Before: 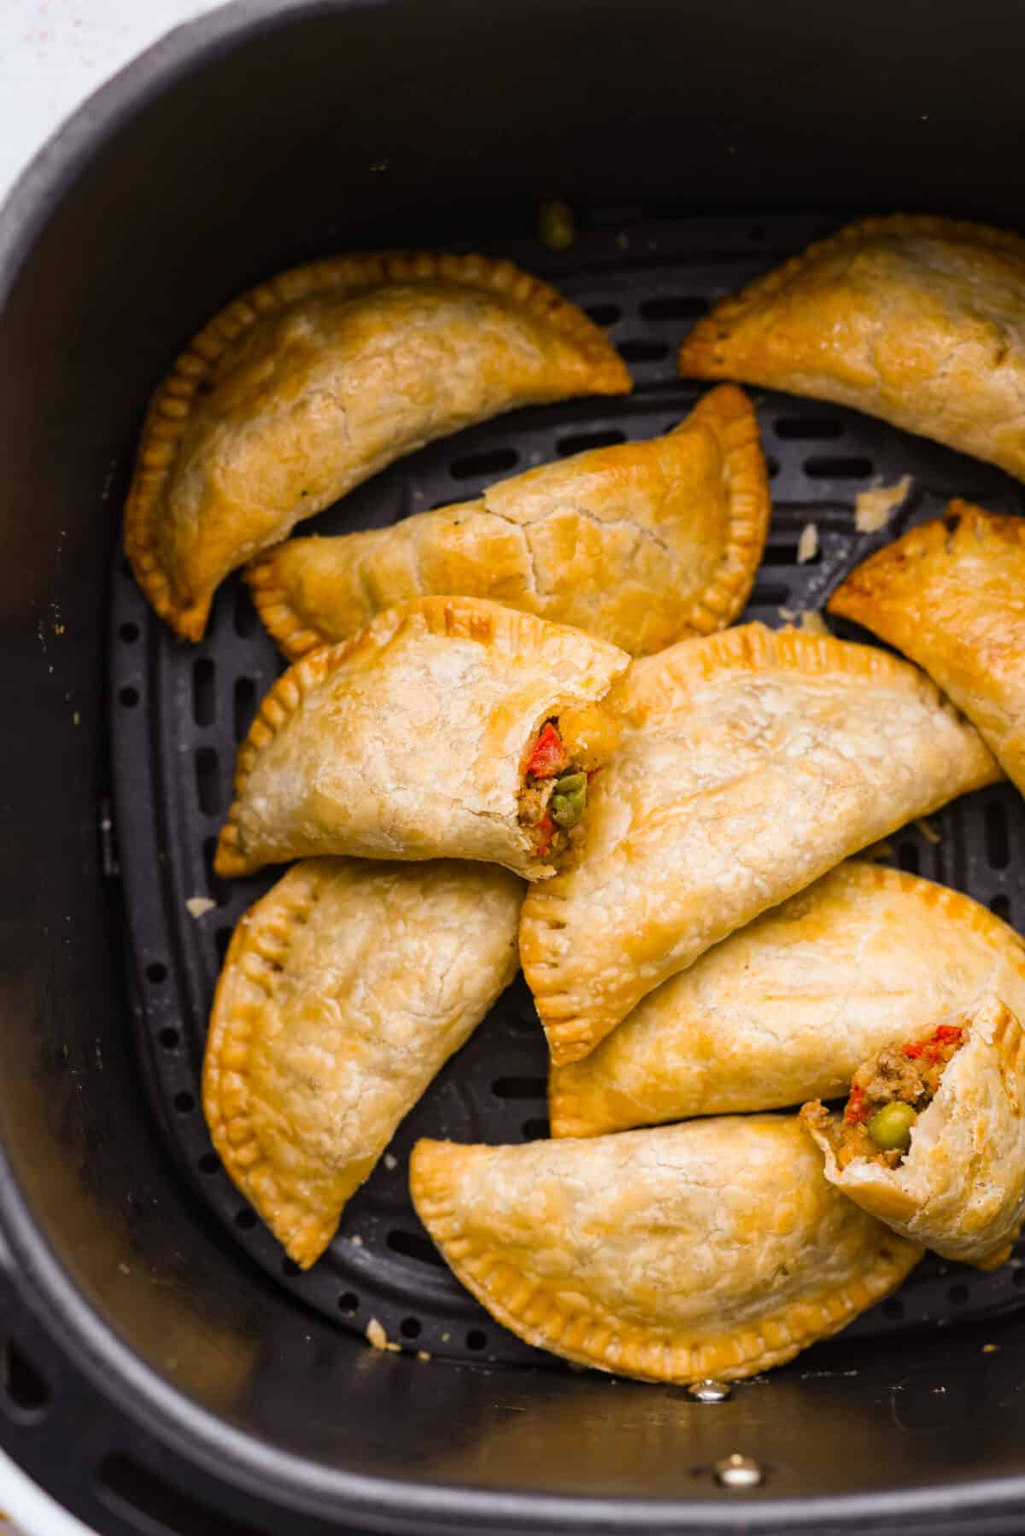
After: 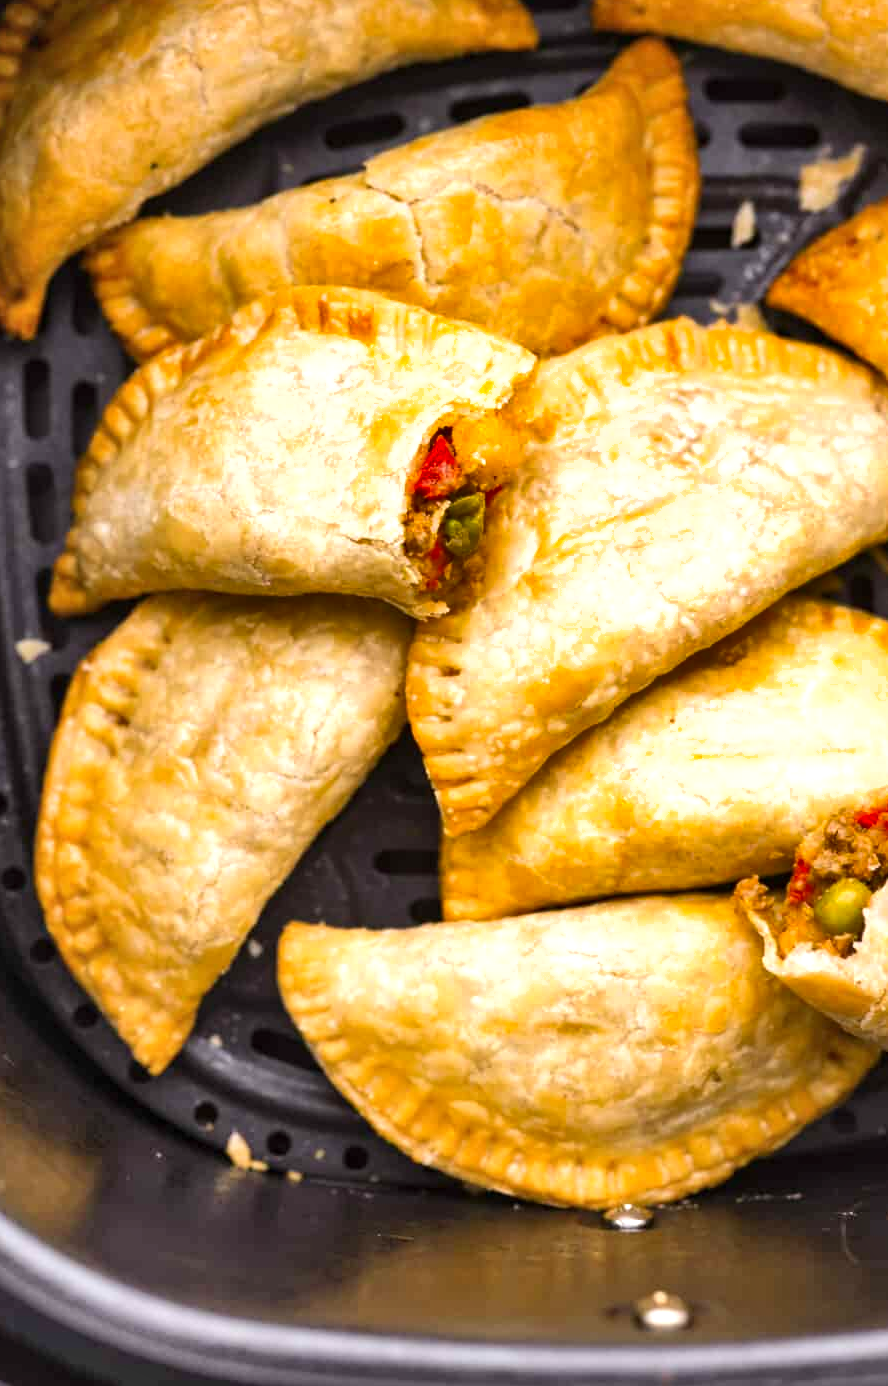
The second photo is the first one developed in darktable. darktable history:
shadows and highlights: shadows 60.02, soften with gaussian
crop: left 16.845%, top 22.933%, right 9.122%
exposure: exposure 0.6 EV, compensate highlight preservation false
